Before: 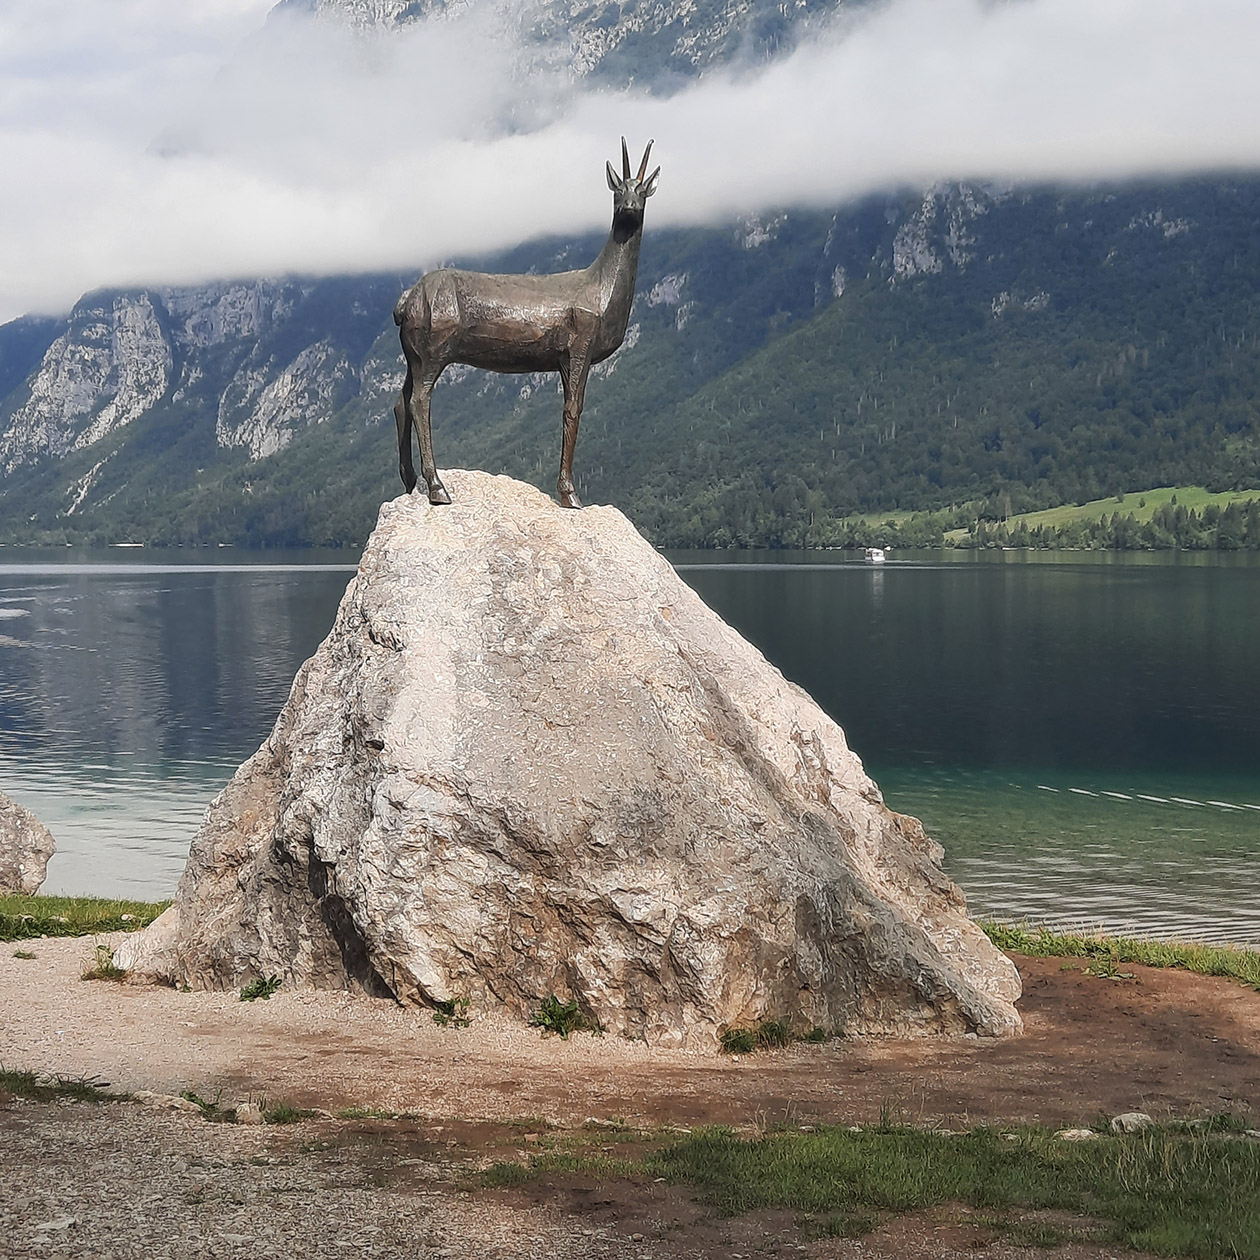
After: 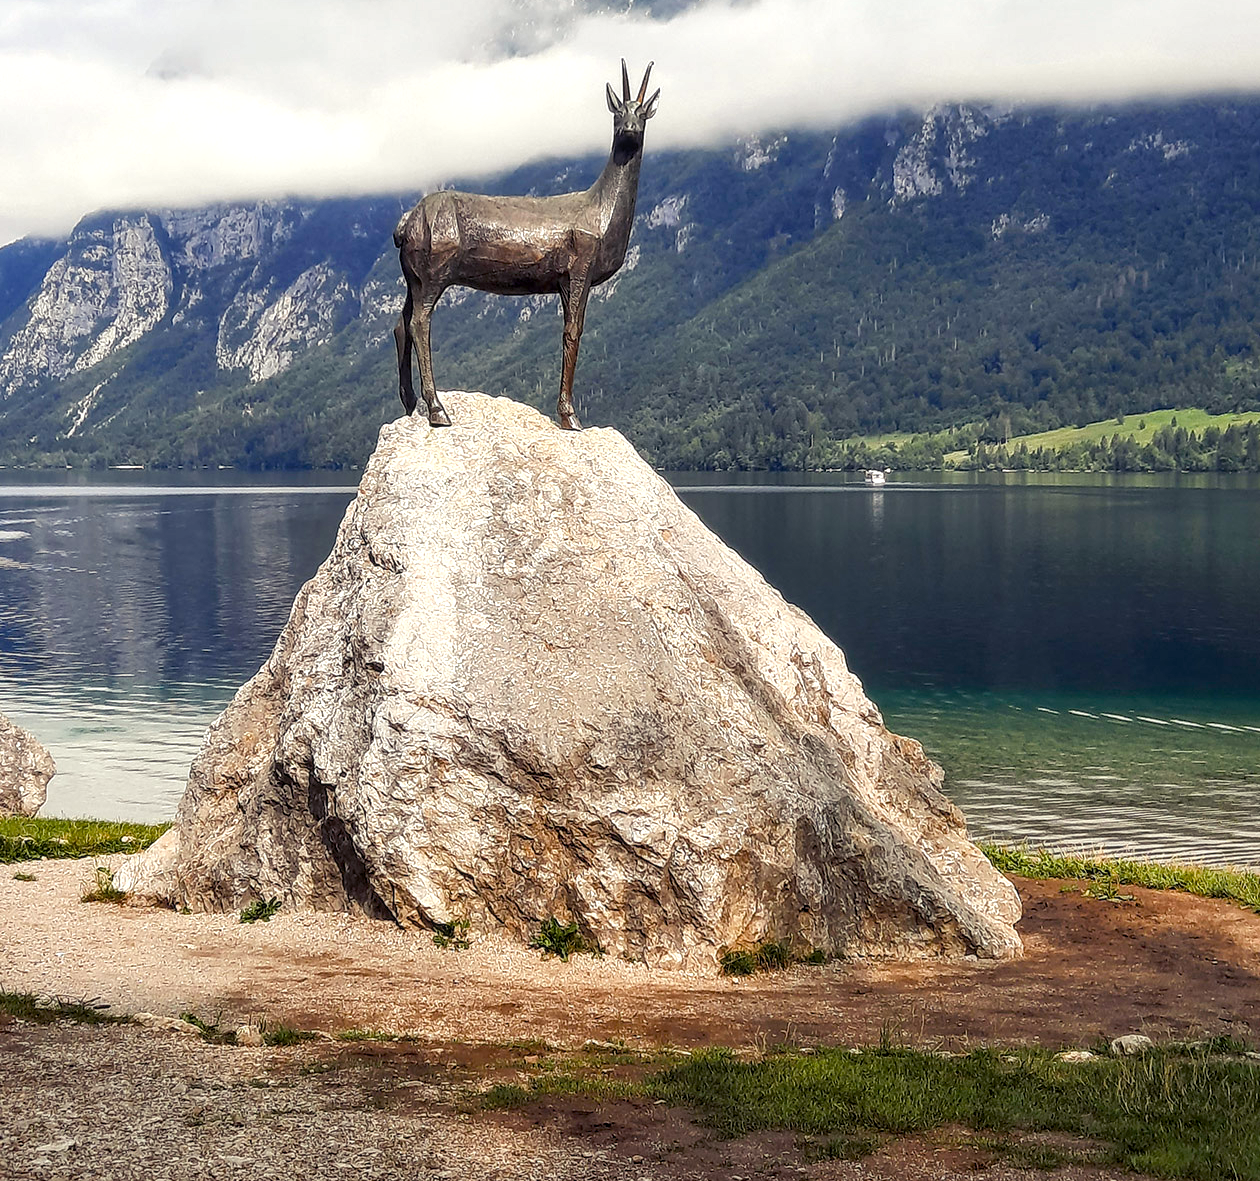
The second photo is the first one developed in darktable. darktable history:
crop and rotate: top 6.25%
color balance rgb: shadows lift › luminance -21.66%, shadows lift › chroma 6.57%, shadows lift › hue 270°, power › chroma 0.68%, power › hue 60°, highlights gain › luminance 6.08%, highlights gain › chroma 1.33%, highlights gain › hue 90°, global offset › luminance -0.87%, perceptual saturation grading › global saturation 26.86%, perceptual saturation grading › highlights -28.39%, perceptual saturation grading › mid-tones 15.22%, perceptual saturation grading › shadows 33.98%, perceptual brilliance grading › highlights 10%, perceptual brilliance grading › mid-tones 5%
local contrast: on, module defaults
